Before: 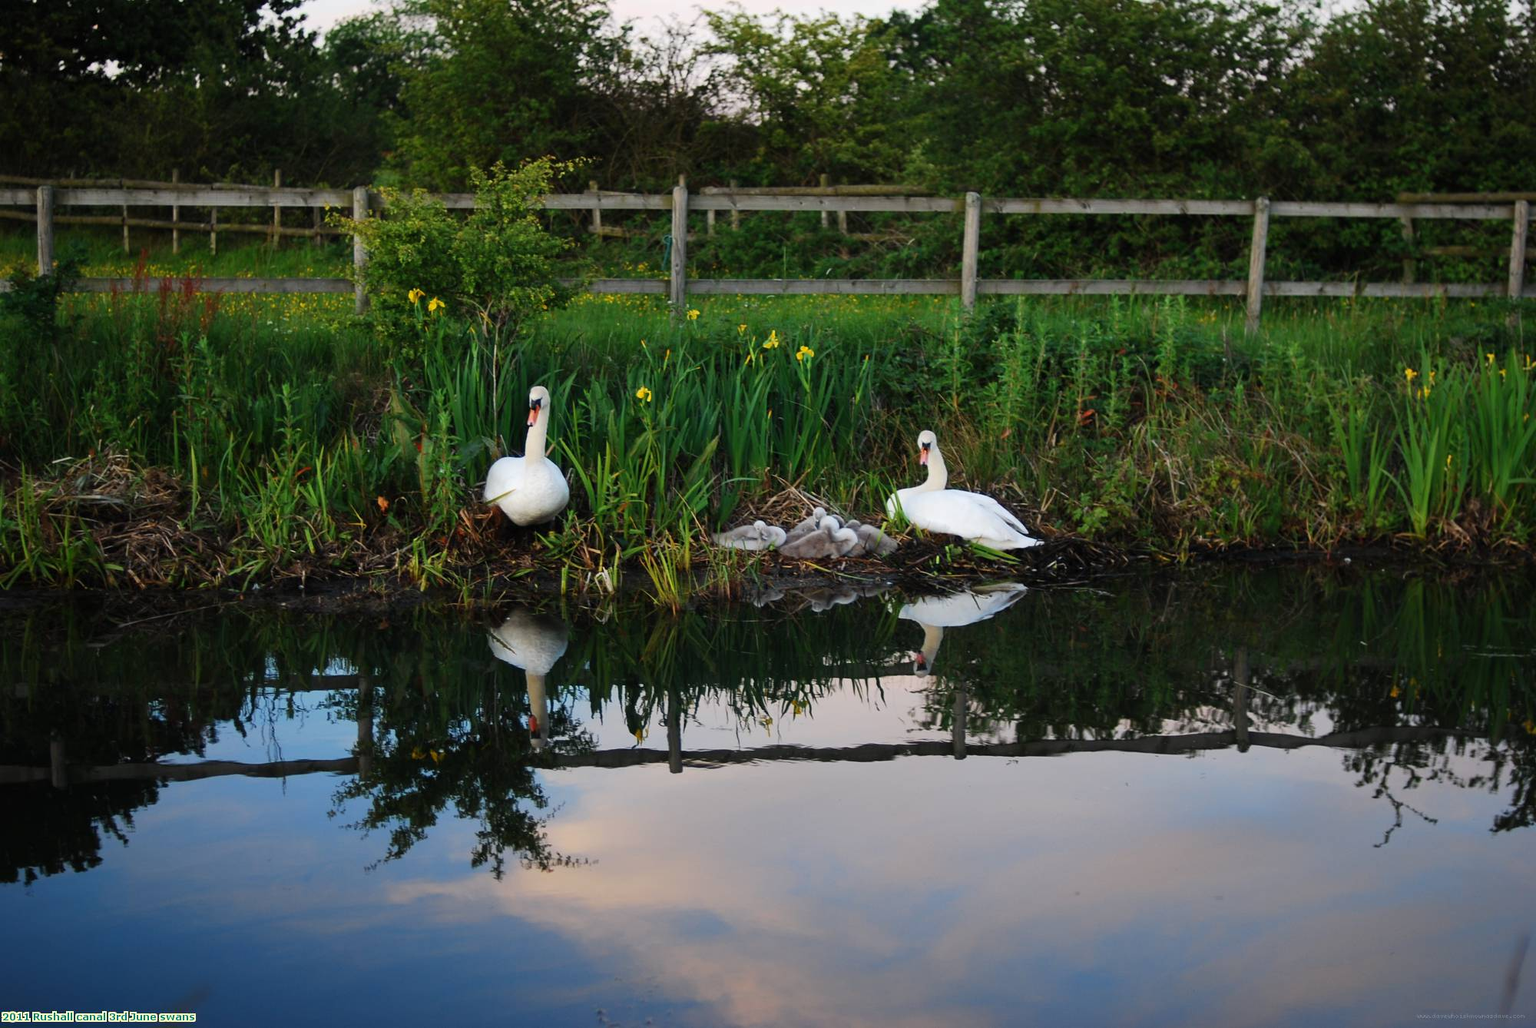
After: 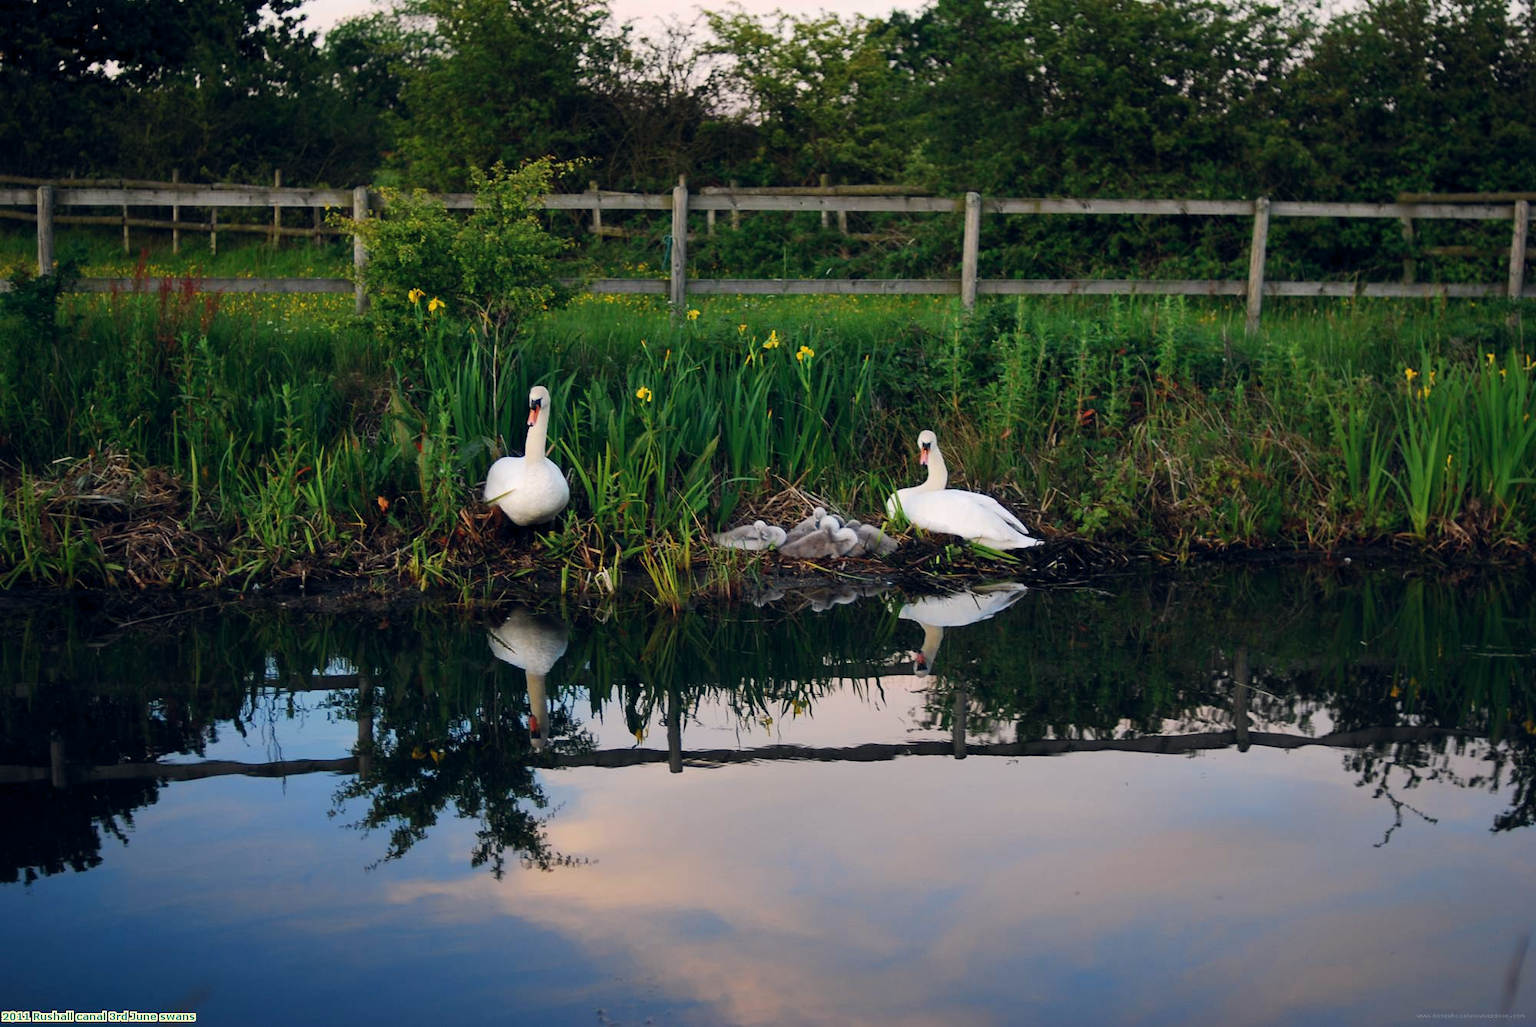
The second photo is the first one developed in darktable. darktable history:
color balance rgb: shadows lift › hue 87.51°, highlights gain › chroma 1.62%, highlights gain › hue 55.1°, global offset › chroma 0.06%, global offset › hue 253.66°, linear chroma grading › global chroma 0.5%
exposure: black level correction 0.001, compensate highlight preservation false
